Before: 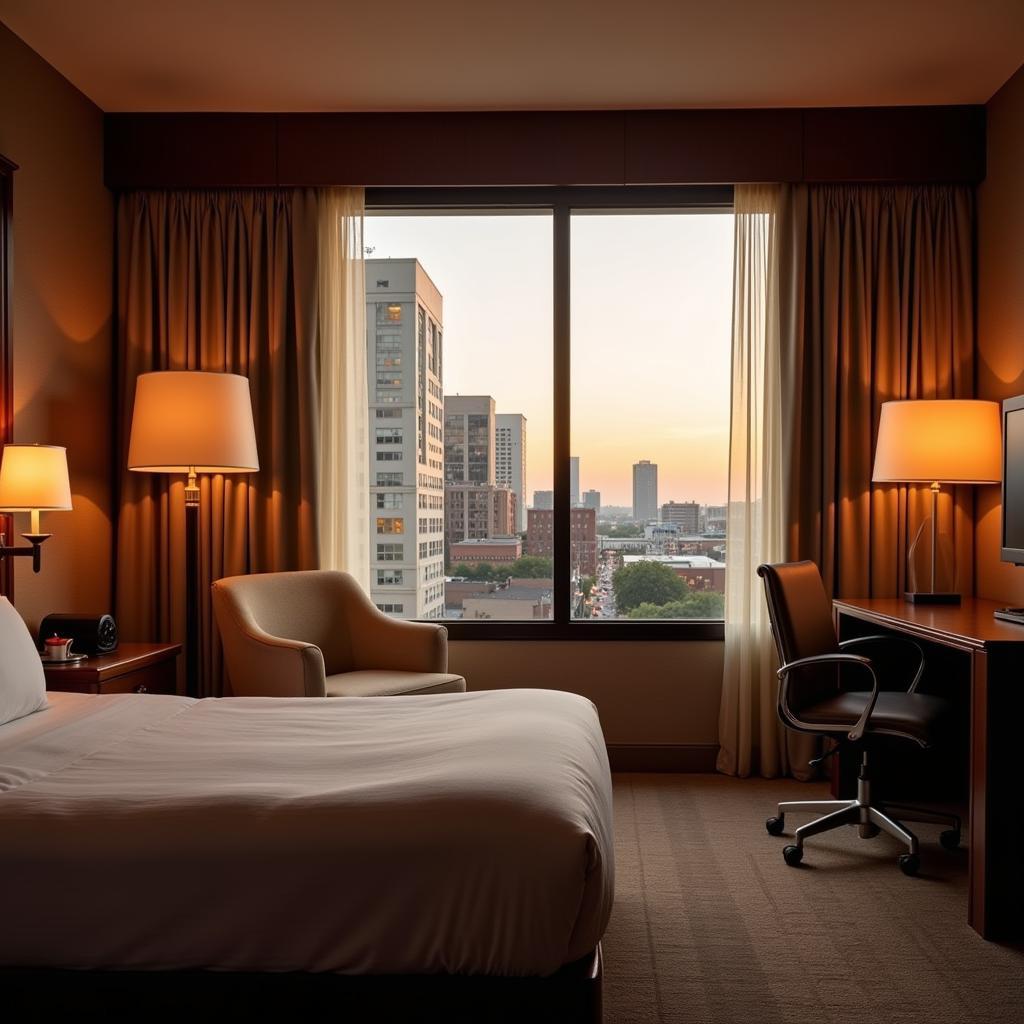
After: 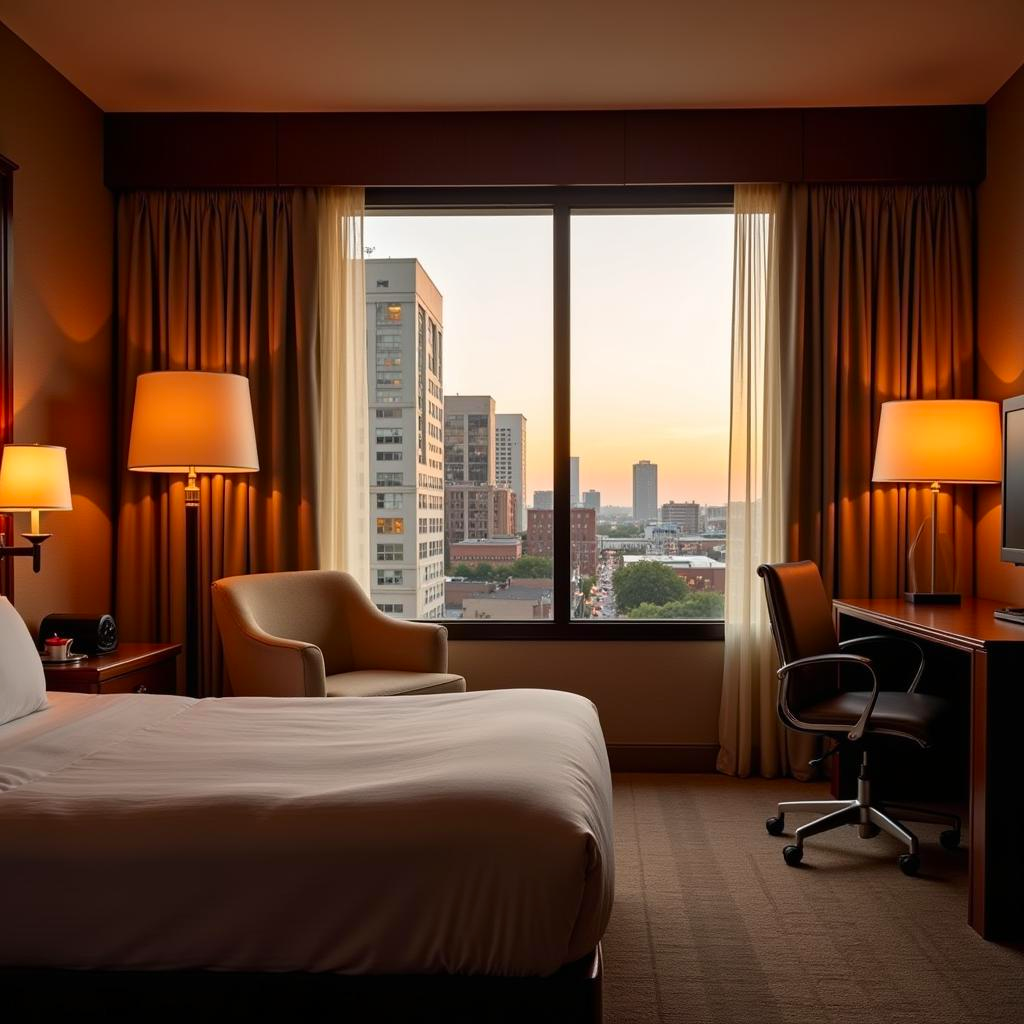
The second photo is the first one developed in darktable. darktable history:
contrast brightness saturation: contrast 0.041, saturation 0.161
